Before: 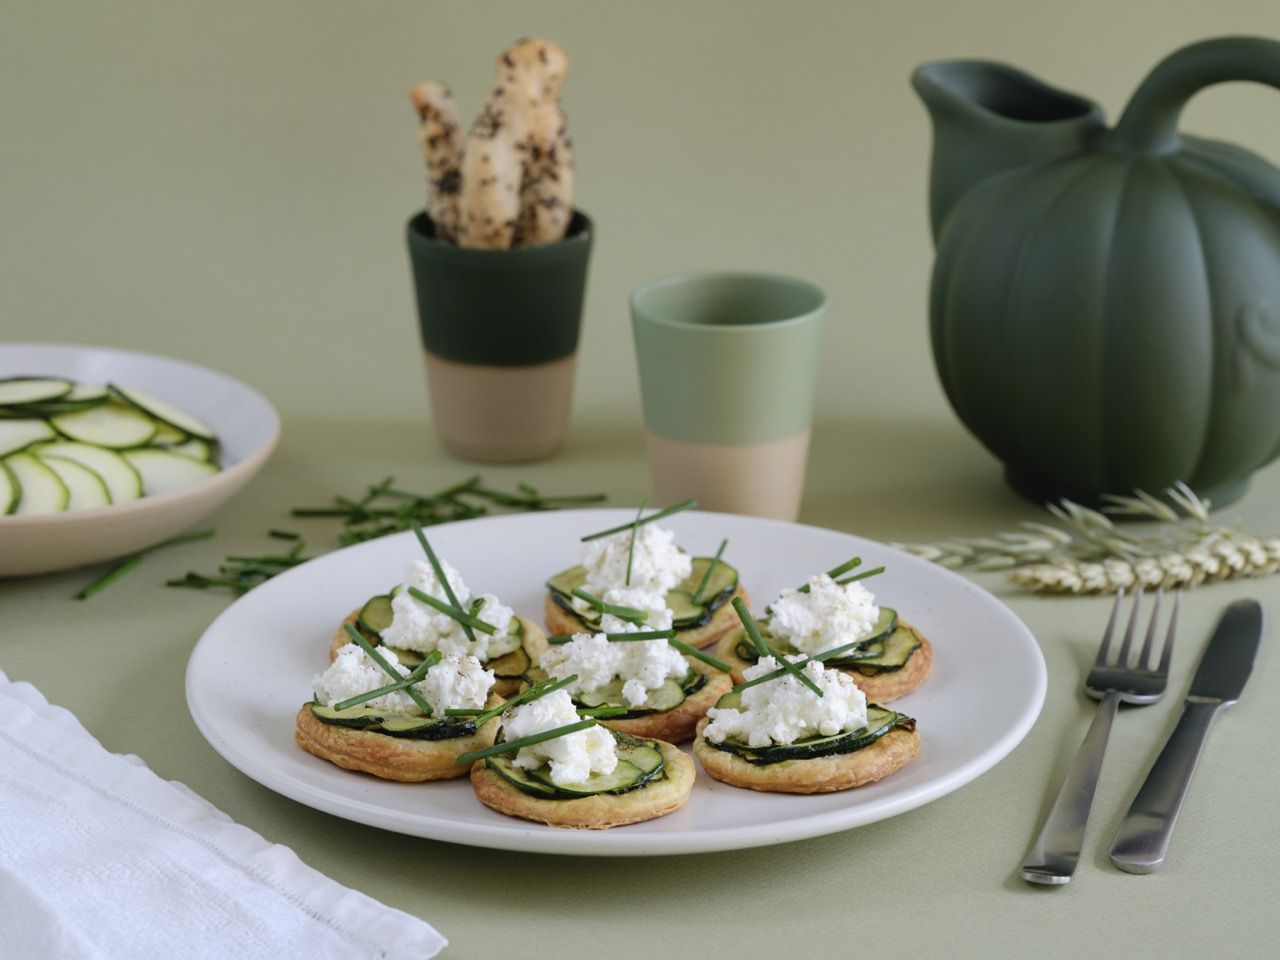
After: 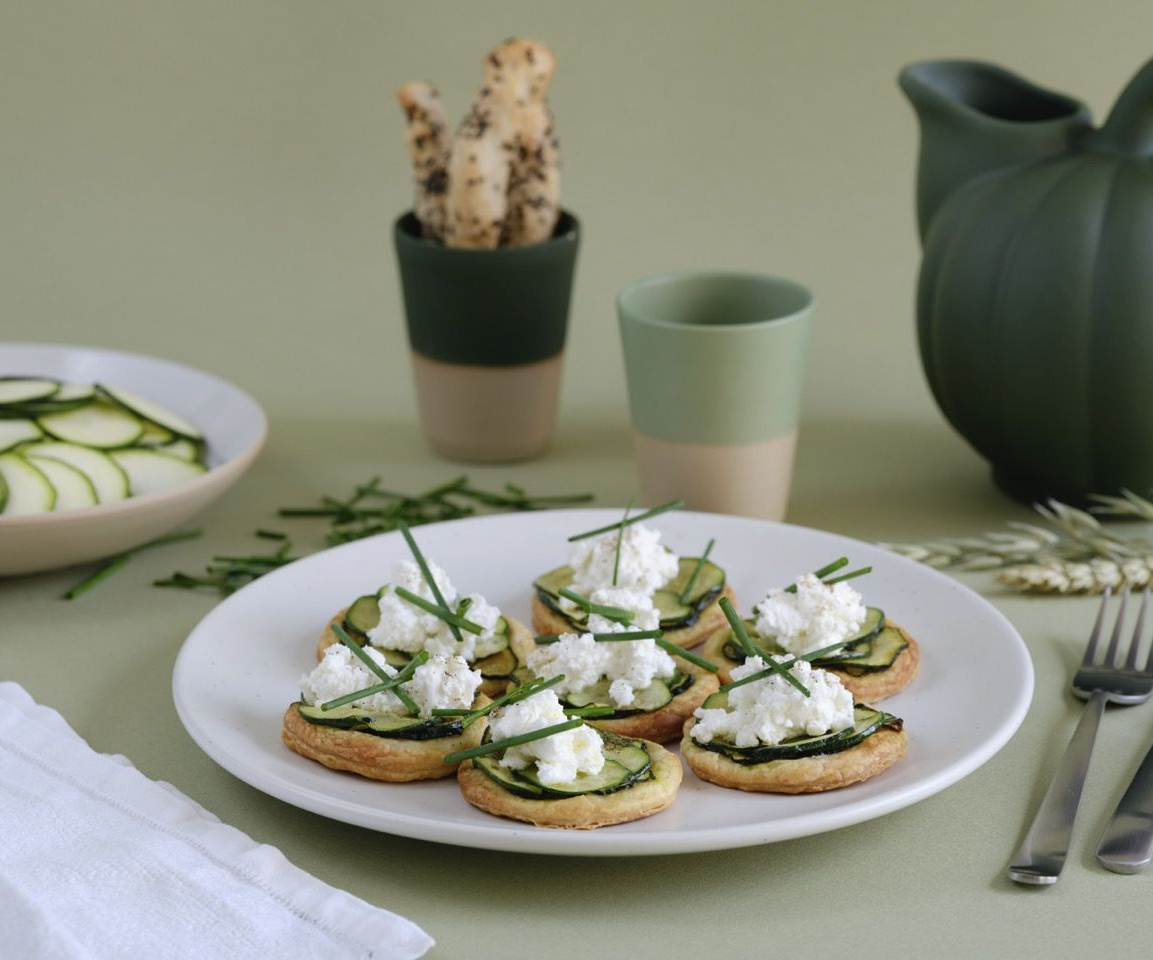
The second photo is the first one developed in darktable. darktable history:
crop and rotate: left 1.088%, right 8.807%
tone equalizer: on, module defaults
